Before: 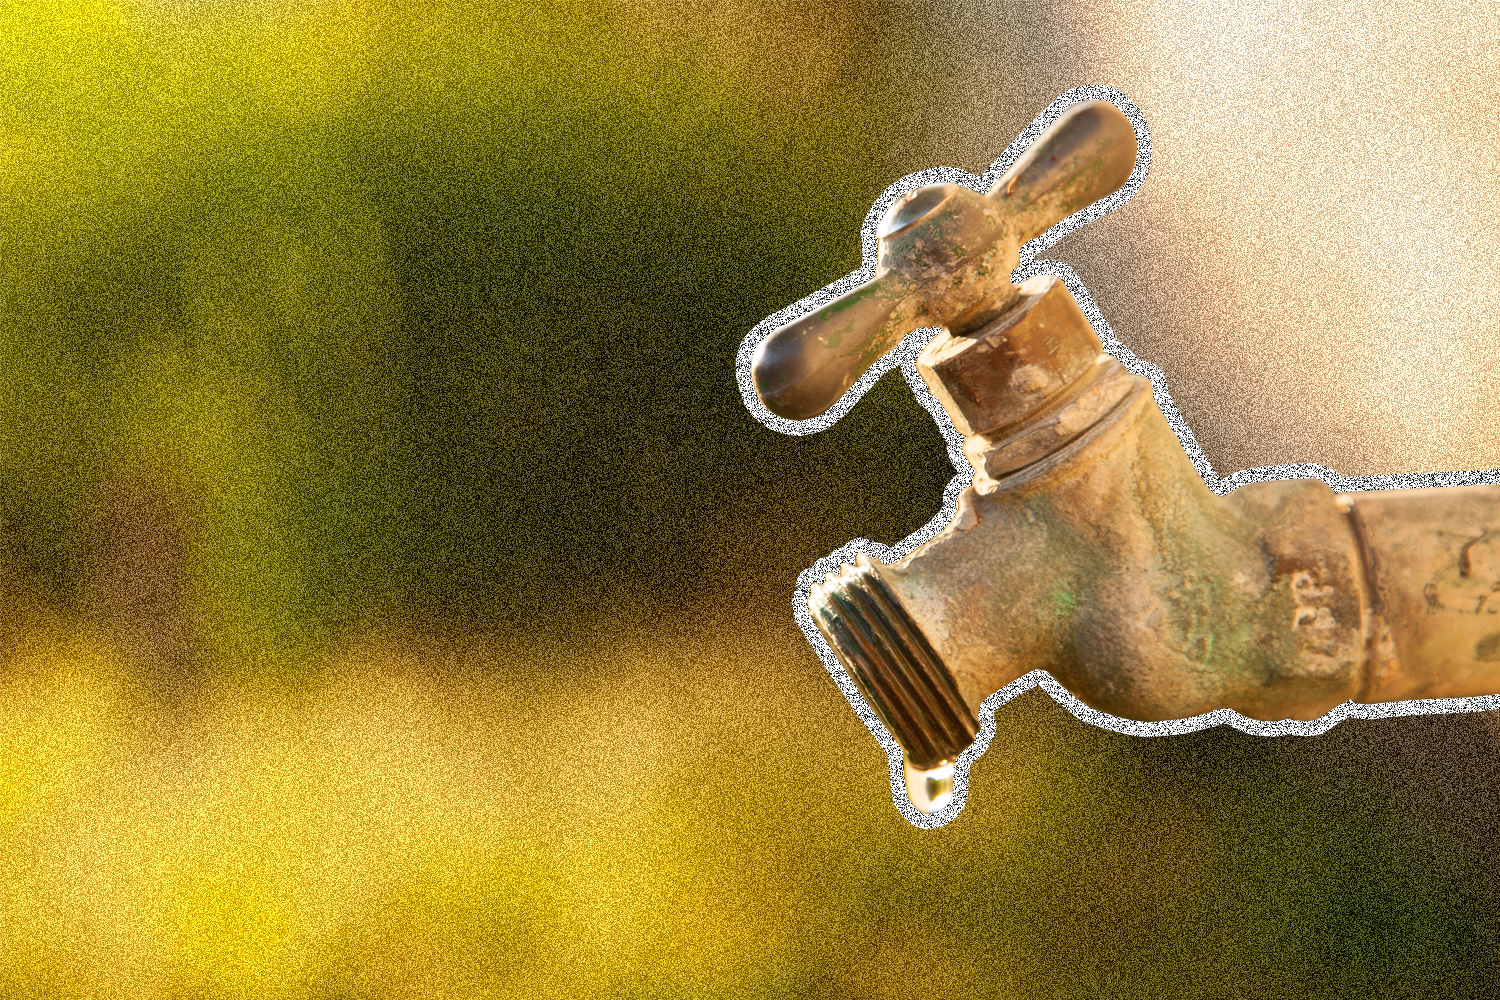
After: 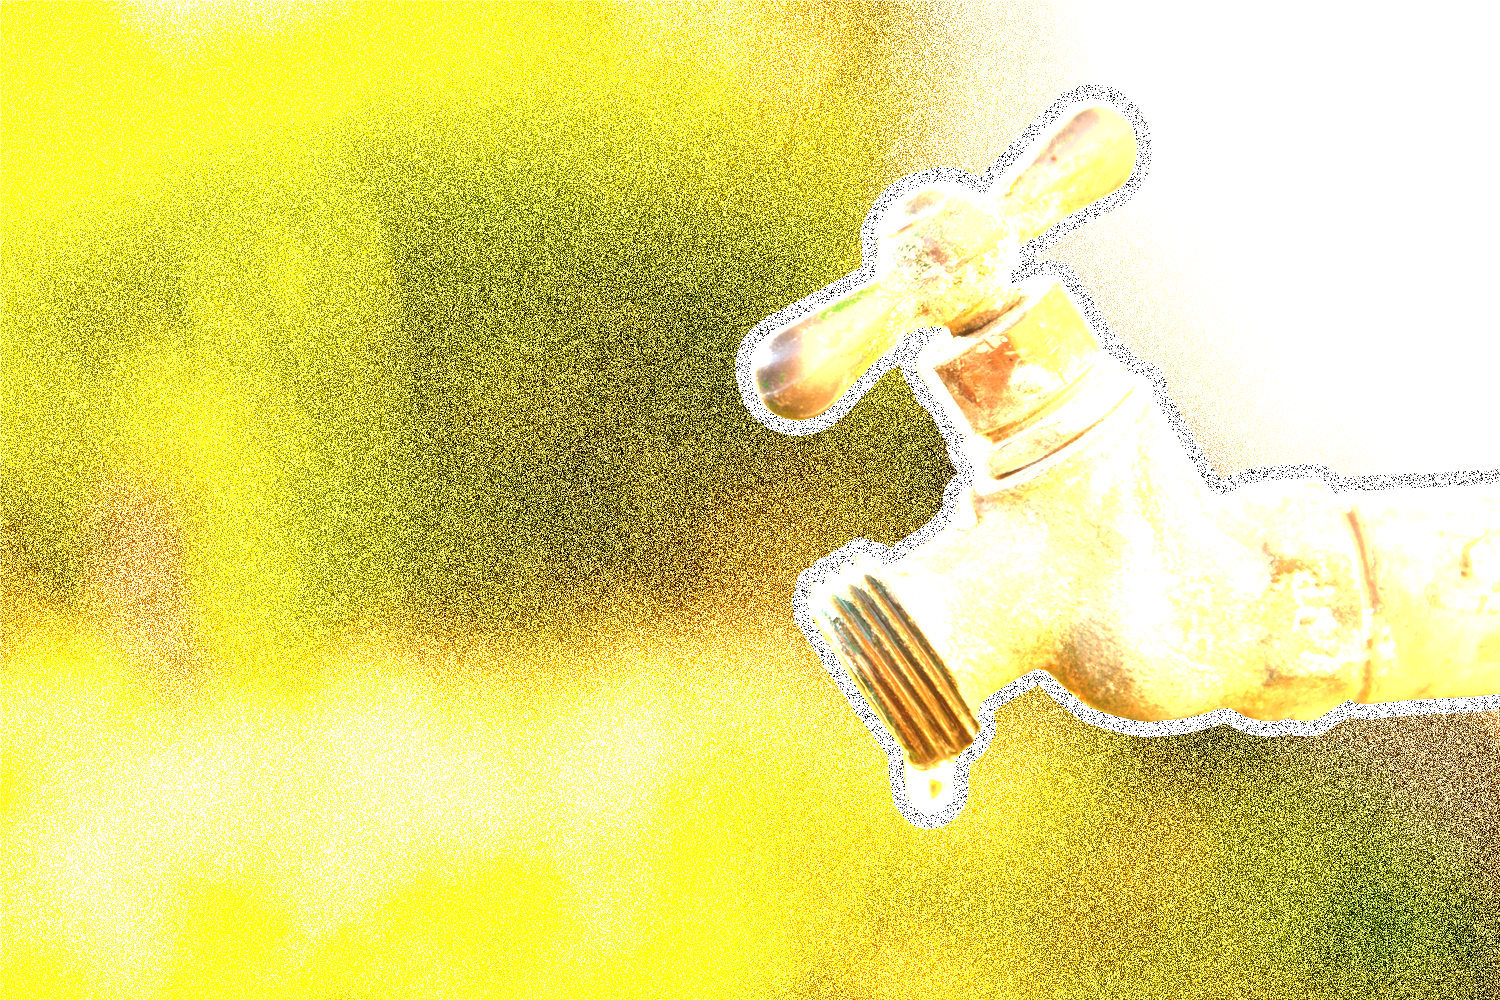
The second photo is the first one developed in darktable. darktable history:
exposure: exposure 3 EV, compensate highlight preservation false
tone equalizer: on, module defaults
